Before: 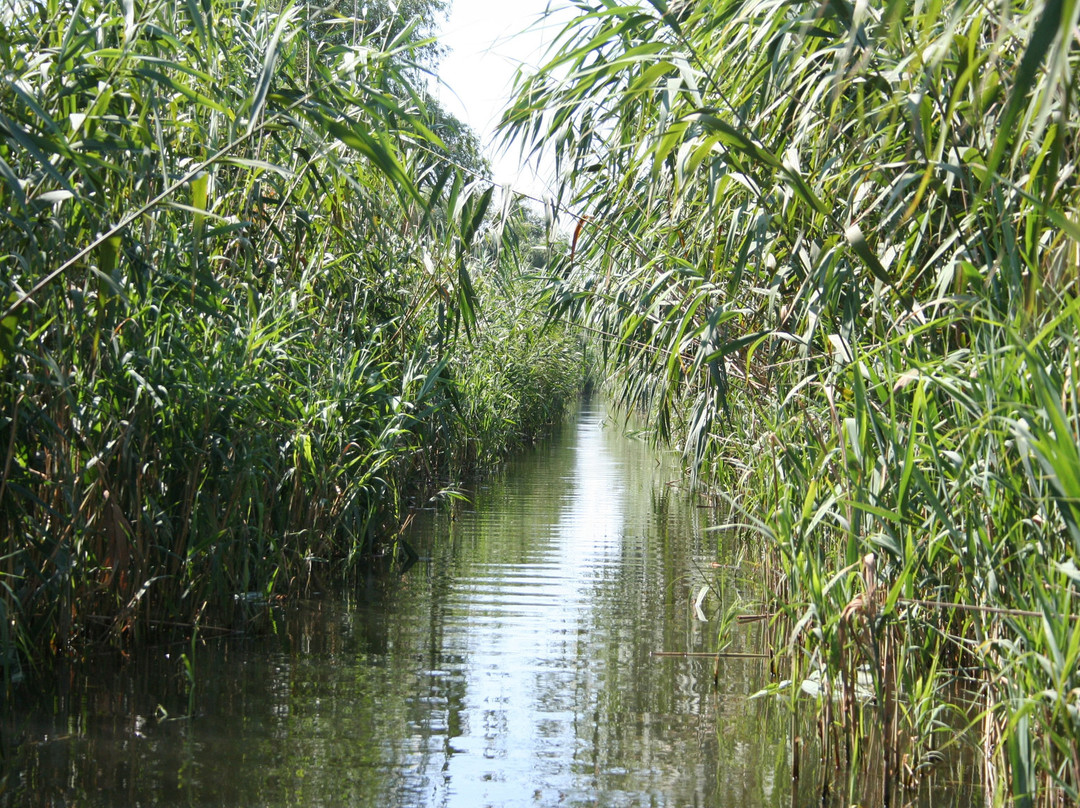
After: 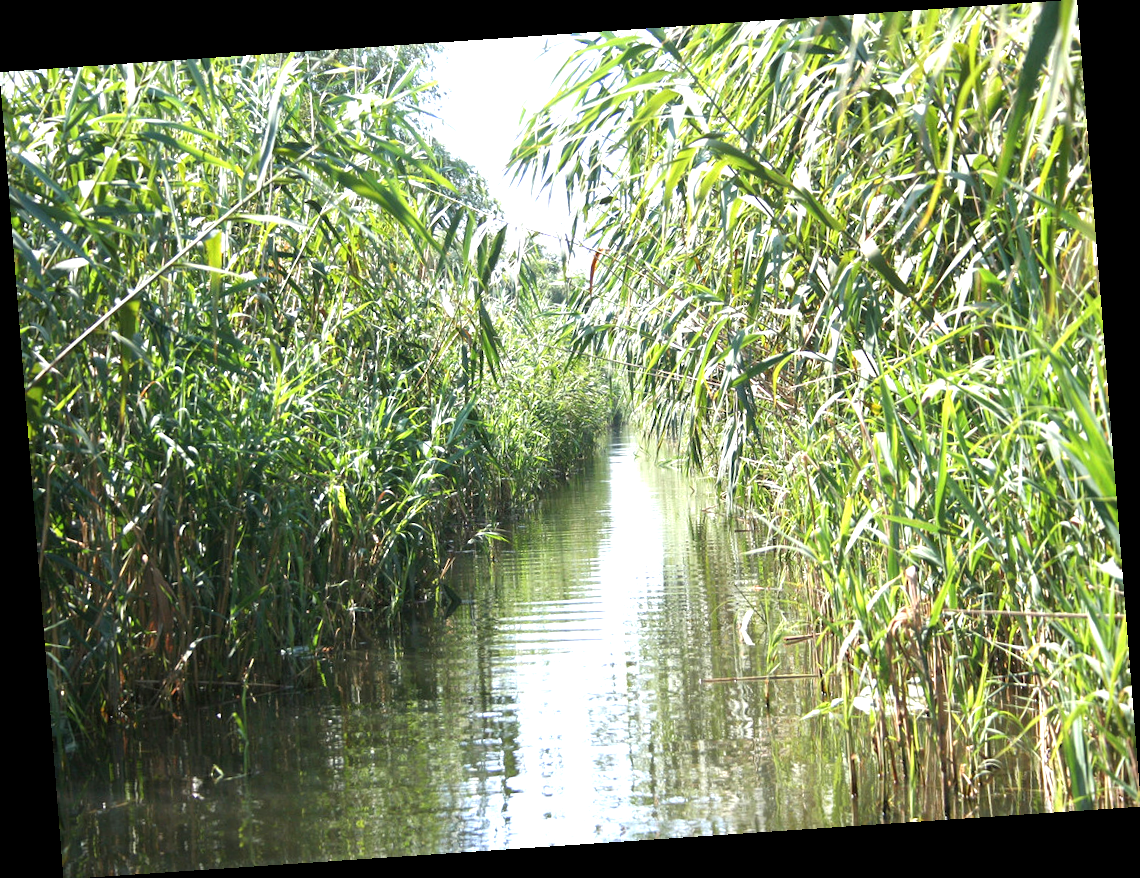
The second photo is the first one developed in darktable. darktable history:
rotate and perspective: rotation -4.2°, shear 0.006, automatic cropping off
exposure: exposure 0.943 EV, compensate highlight preservation false
